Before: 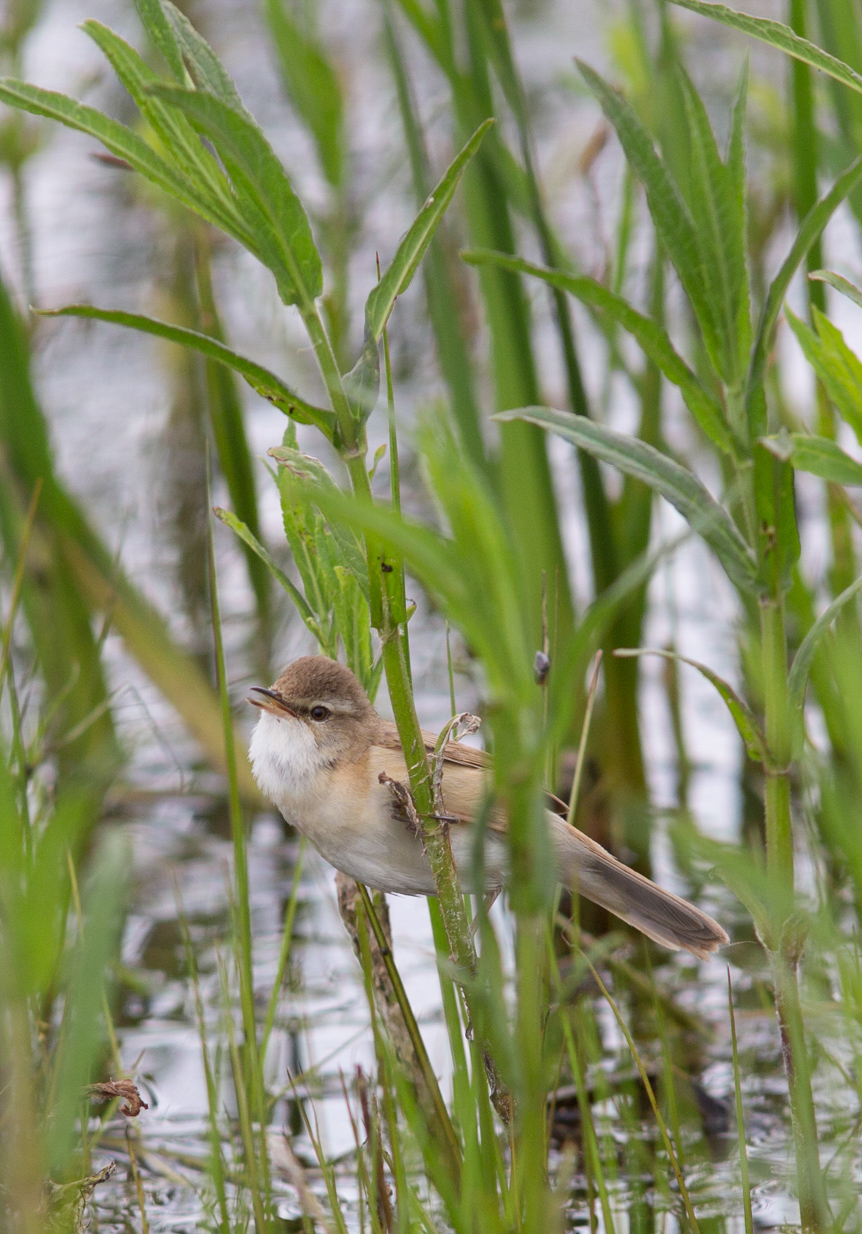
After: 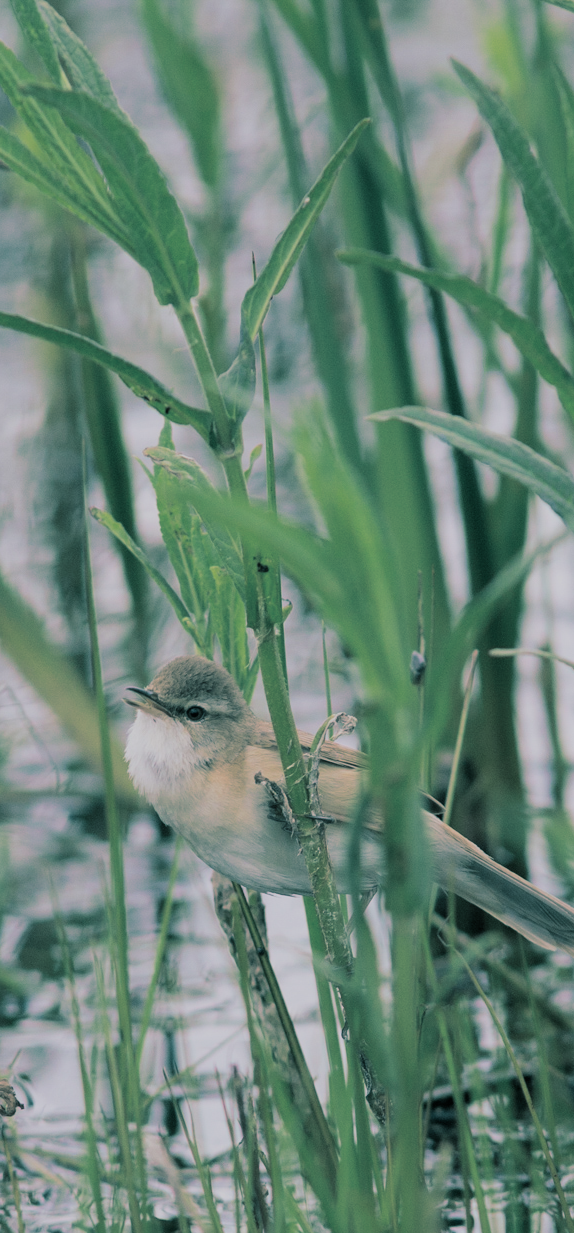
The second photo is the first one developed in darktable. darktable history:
crop and rotate: left 14.436%, right 18.898%
filmic rgb: black relative exposure -7.65 EV, white relative exposure 4.56 EV, hardness 3.61
split-toning: shadows › hue 186.43°, highlights › hue 49.29°, compress 30.29%
